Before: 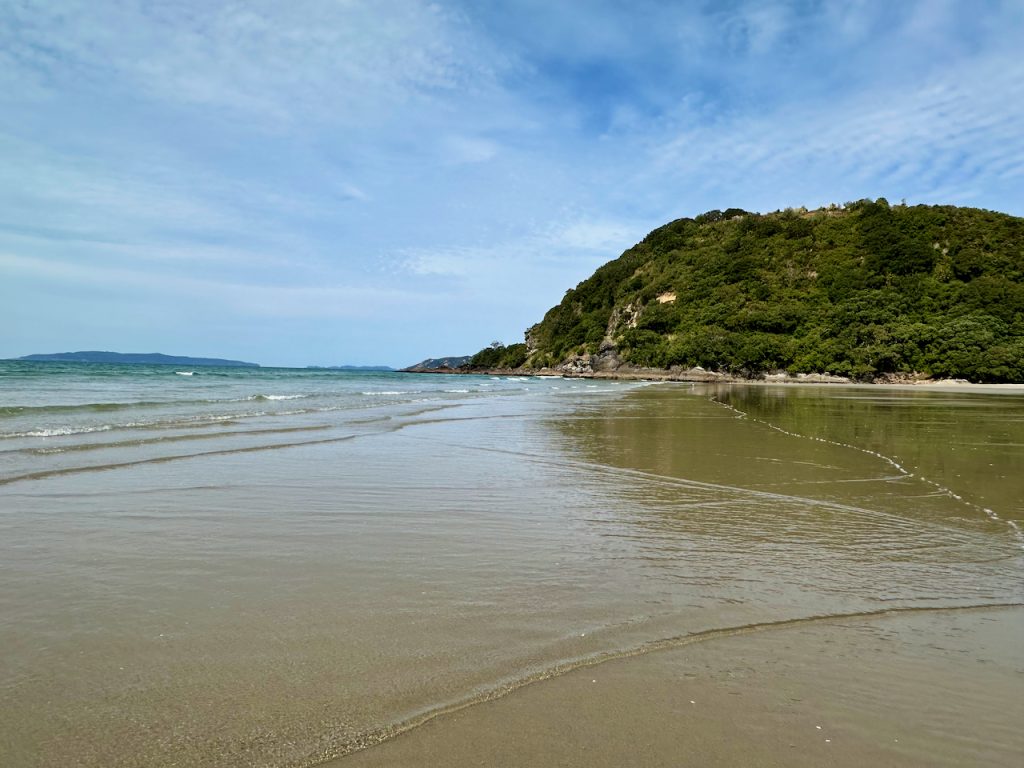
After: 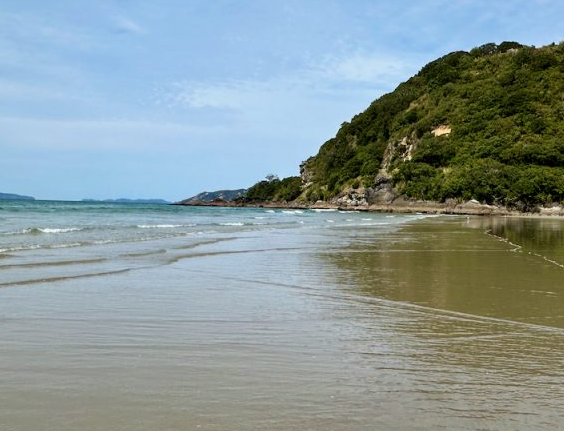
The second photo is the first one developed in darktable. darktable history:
crop and rotate: left 22.05%, top 21.792%, right 22.787%, bottom 22.008%
